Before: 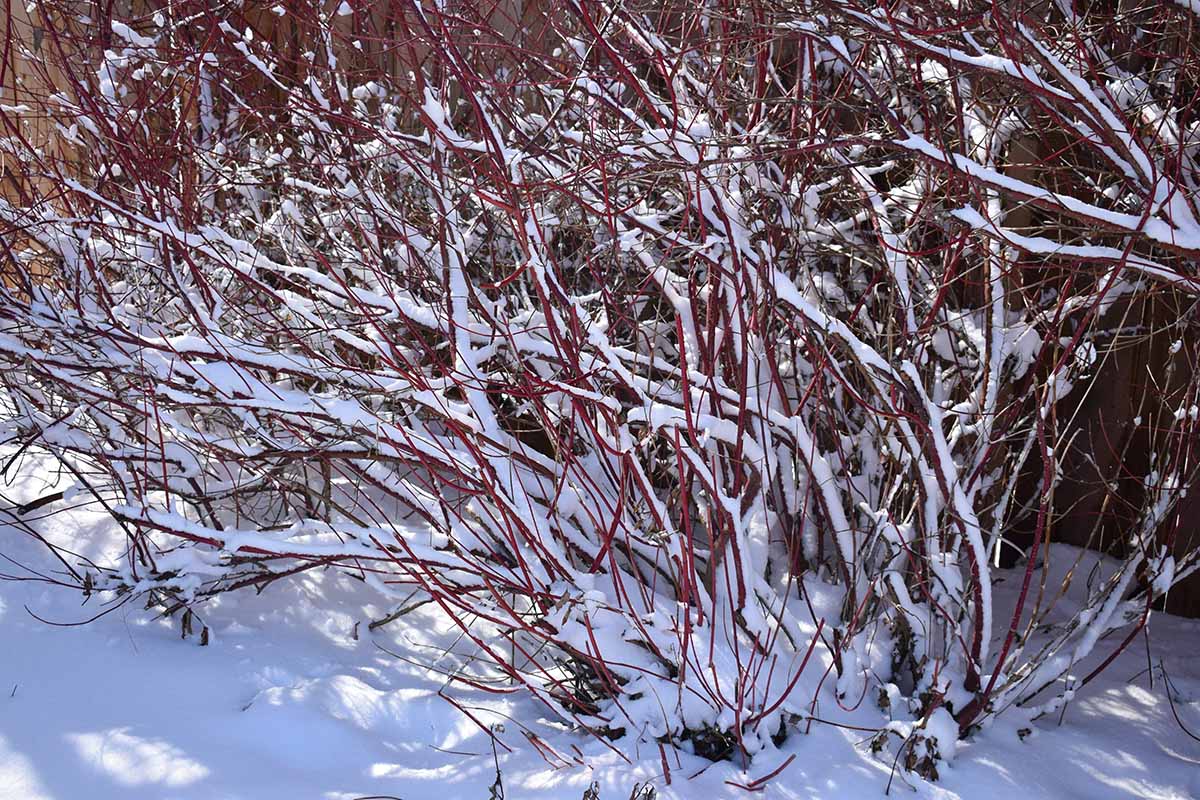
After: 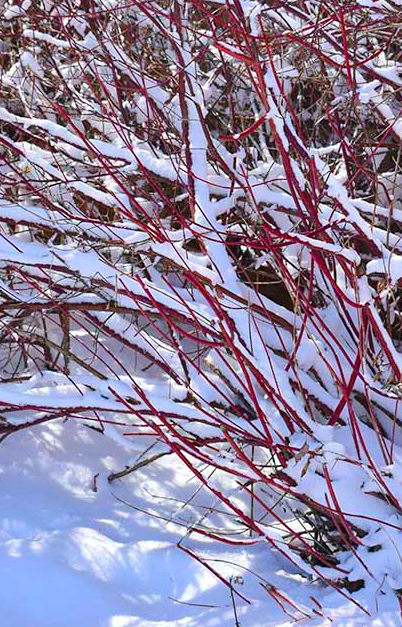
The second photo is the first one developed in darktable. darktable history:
crop and rotate: left 21.77%, top 18.528%, right 44.676%, bottom 2.997%
color balance rgb: perceptual saturation grading › global saturation 25%, perceptual brilliance grading › mid-tones 10%, perceptual brilliance grading › shadows 15%, global vibrance 20%
